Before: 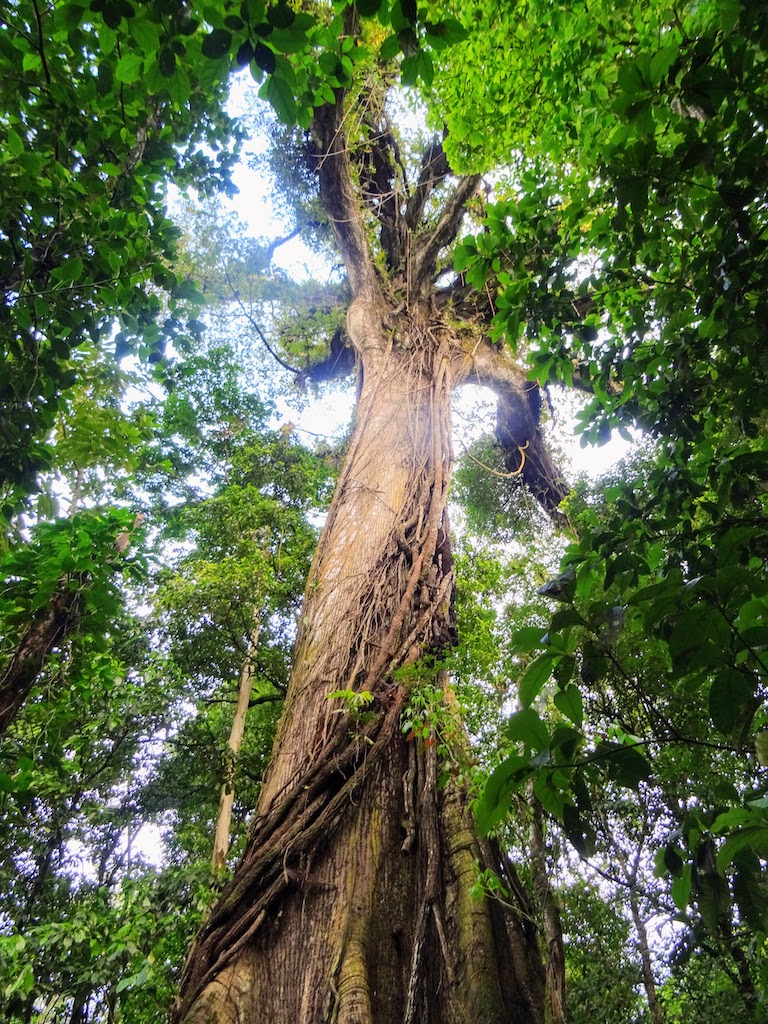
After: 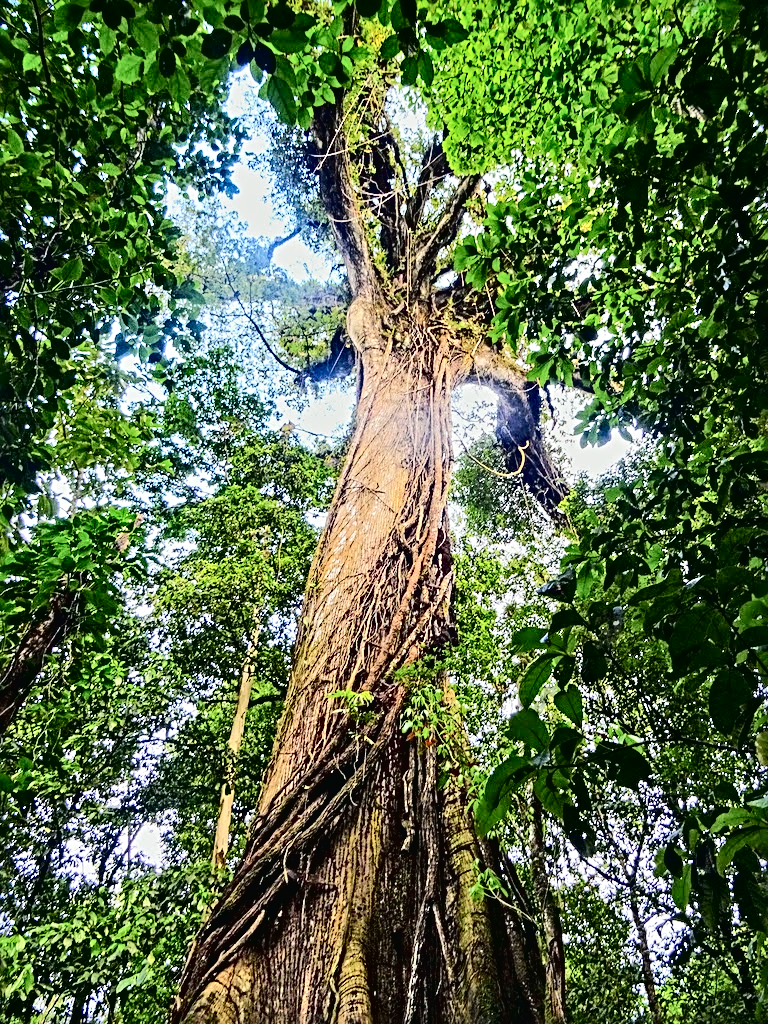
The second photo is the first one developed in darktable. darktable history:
sharpen: radius 4
tone curve: curves: ch0 [(0, 0.017) (0.091, 0.046) (0.298, 0.287) (0.439, 0.482) (0.64, 0.729) (0.785, 0.817) (0.995, 0.917)]; ch1 [(0, 0) (0.384, 0.365) (0.463, 0.447) (0.486, 0.474) (0.503, 0.497) (0.526, 0.52) (0.555, 0.564) (0.578, 0.595) (0.638, 0.644) (0.766, 0.773) (1, 1)]; ch2 [(0, 0) (0.374, 0.344) (0.449, 0.434) (0.501, 0.501) (0.528, 0.519) (0.569, 0.589) (0.61, 0.646) (0.666, 0.688) (1, 1)], color space Lab, independent channels, preserve colors none
contrast equalizer: octaves 7, y [[0.5, 0.542, 0.583, 0.625, 0.667, 0.708], [0.5 ×6], [0.5 ×6], [0 ×6], [0 ×6]]
